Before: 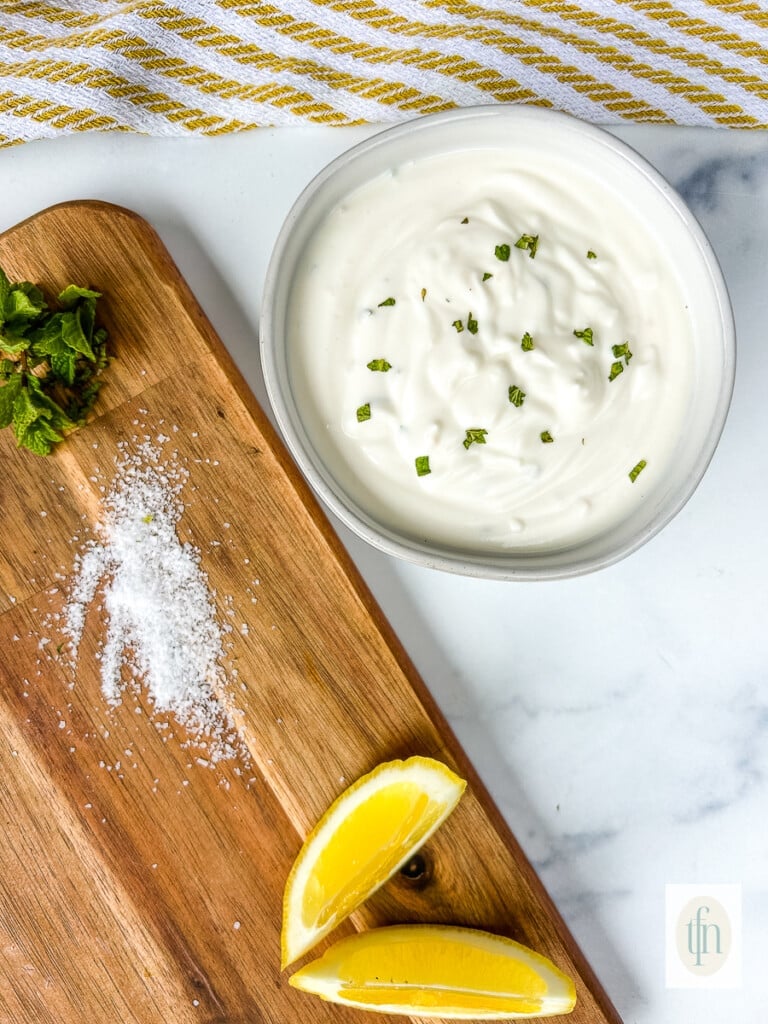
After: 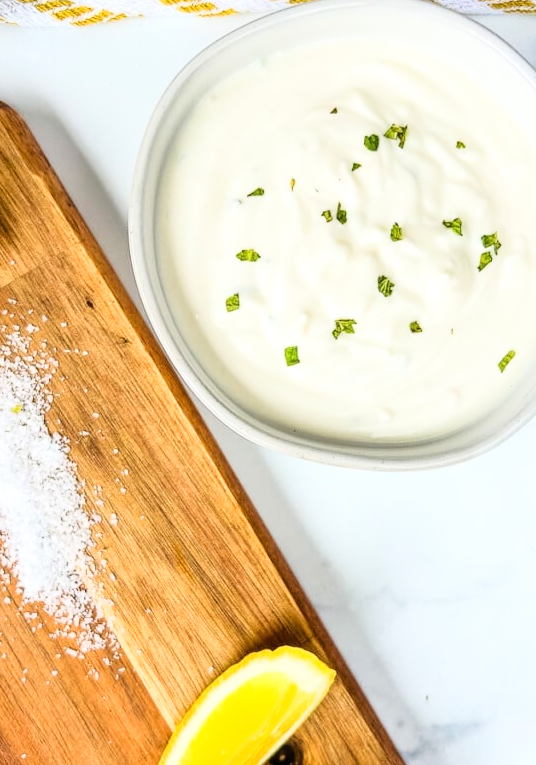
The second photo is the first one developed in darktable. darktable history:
crop and rotate: left 17.16%, top 10.772%, right 13.029%, bottom 14.504%
base curve: curves: ch0 [(0, 0) (0.028, 0.03) (0.121, 0.232) (0.46, 0.748) (0.859, 0.968) (1, 1)]
